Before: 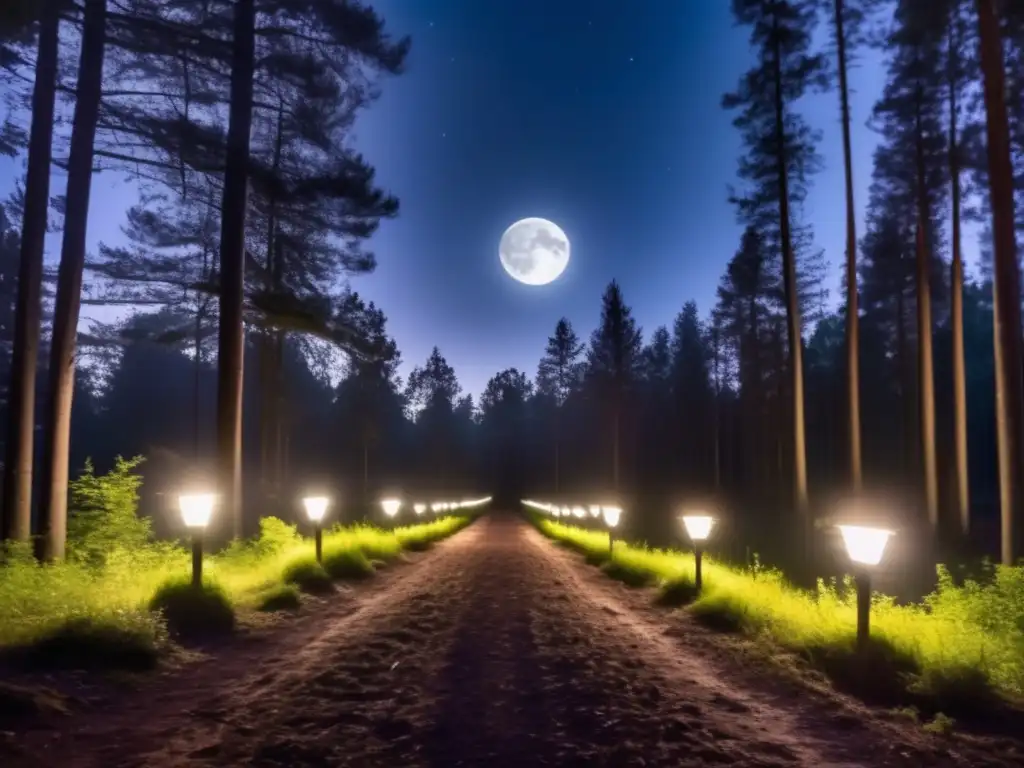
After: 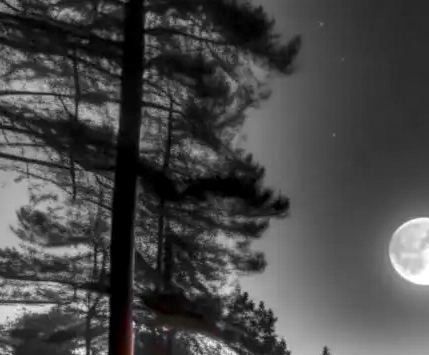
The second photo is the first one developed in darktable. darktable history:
color zones: curves: ch1 [(0, 0.831) (0.08, 0.771) (0.157, 0.268) (0.241, 0.207) (0.562, -0.005) (0.714, -0.013) (0.876, 0.01) (1, 0.831)]
local contrast: highlights 61%, detail 143%, midtone range 0.428
crop and rotate: left 10.817%, top 0.062%, right 47.194%, bottom 53.626%
